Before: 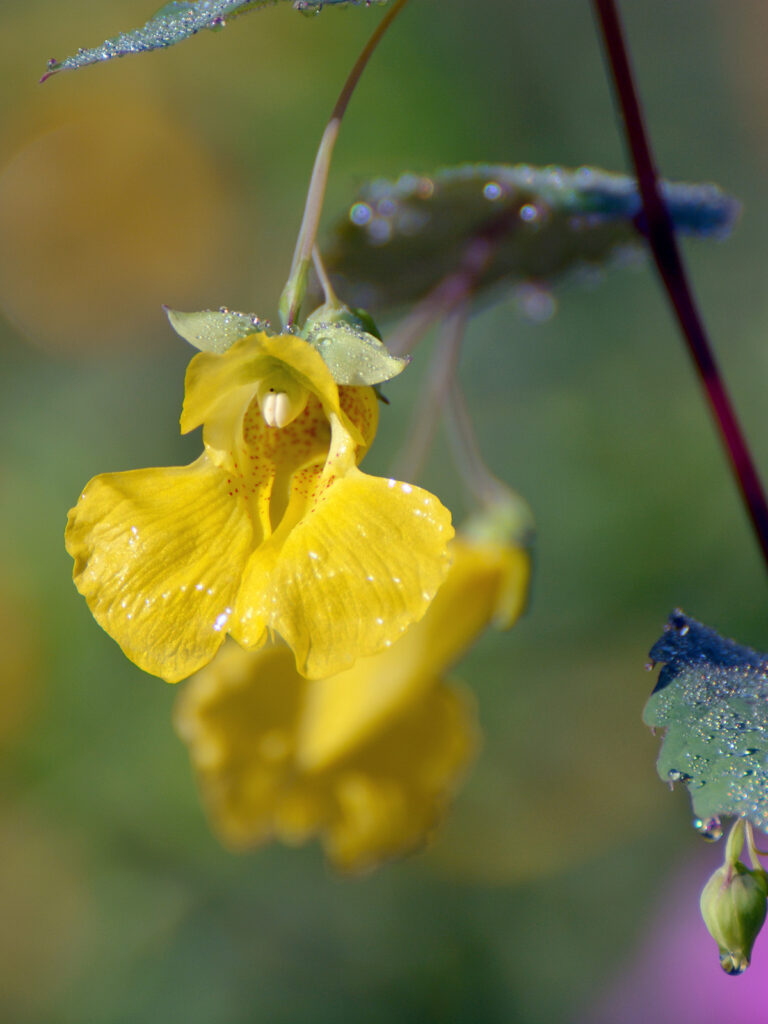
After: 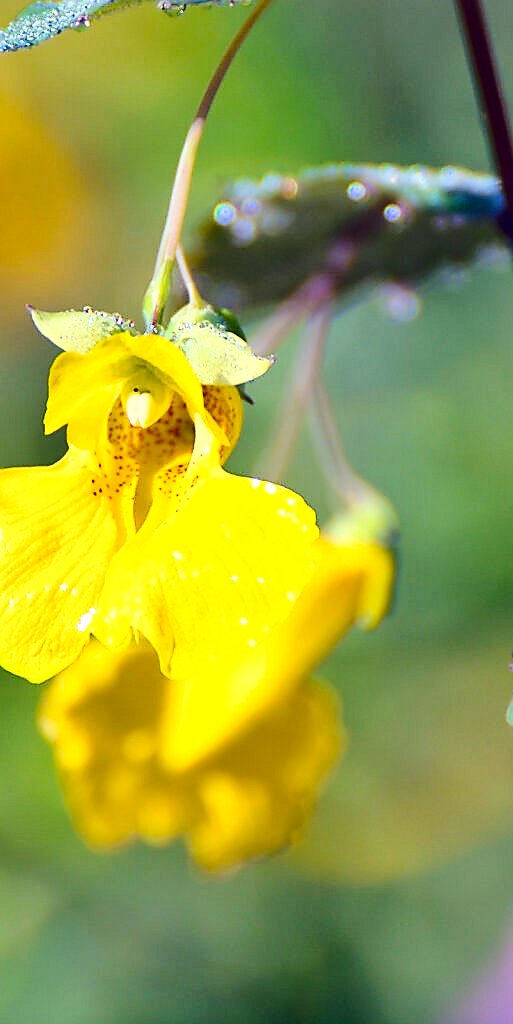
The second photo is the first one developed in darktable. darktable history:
base curve: curves: ch0 [(0, 0) (0.032, 0.037) (0.105, 0.228) (0.435, 0.76) (0.856, 0.983) (1, 1)]
crop and rotate: left 17.754%, right 15.43%
shadows and highlights: radius 168.72, shadows 26.14, white point adjustment 3.09, highlights -68.05, soften with gaussian
color balance rgb: shadows lift › luminance -10.229%, shadows lift › chroma 0.787%, shadows lift › hue 113.68°, global offset › chroma 0.061%, global offset › hue 254.07°, perceptual saturation grading › global saturation 14.712%, perceptual brilliance grading › global brilliance 10.892%, global vibrance 20%
sharpen: radius 1.406, amount 1.244, threshold 0.721
